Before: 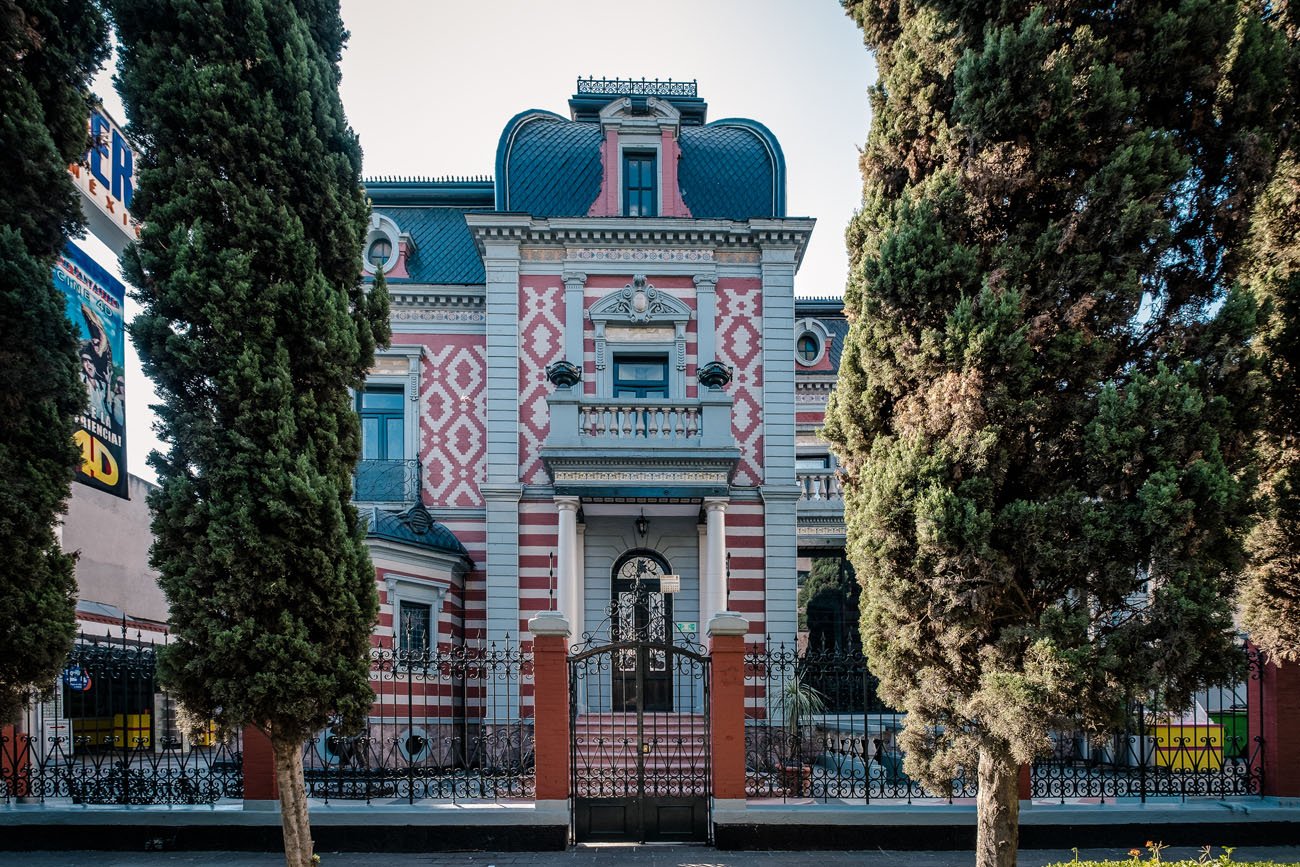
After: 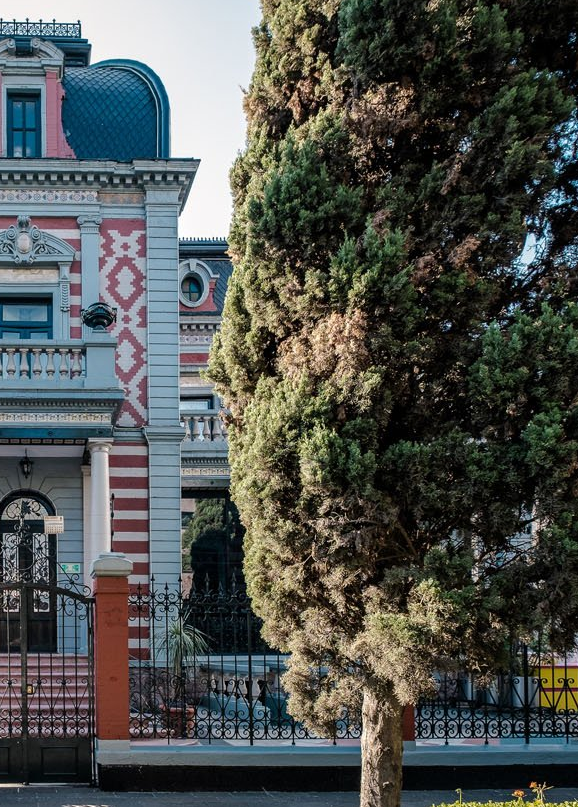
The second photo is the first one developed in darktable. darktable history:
crop: left 47.422%, top 6.872%, right 8.101%
